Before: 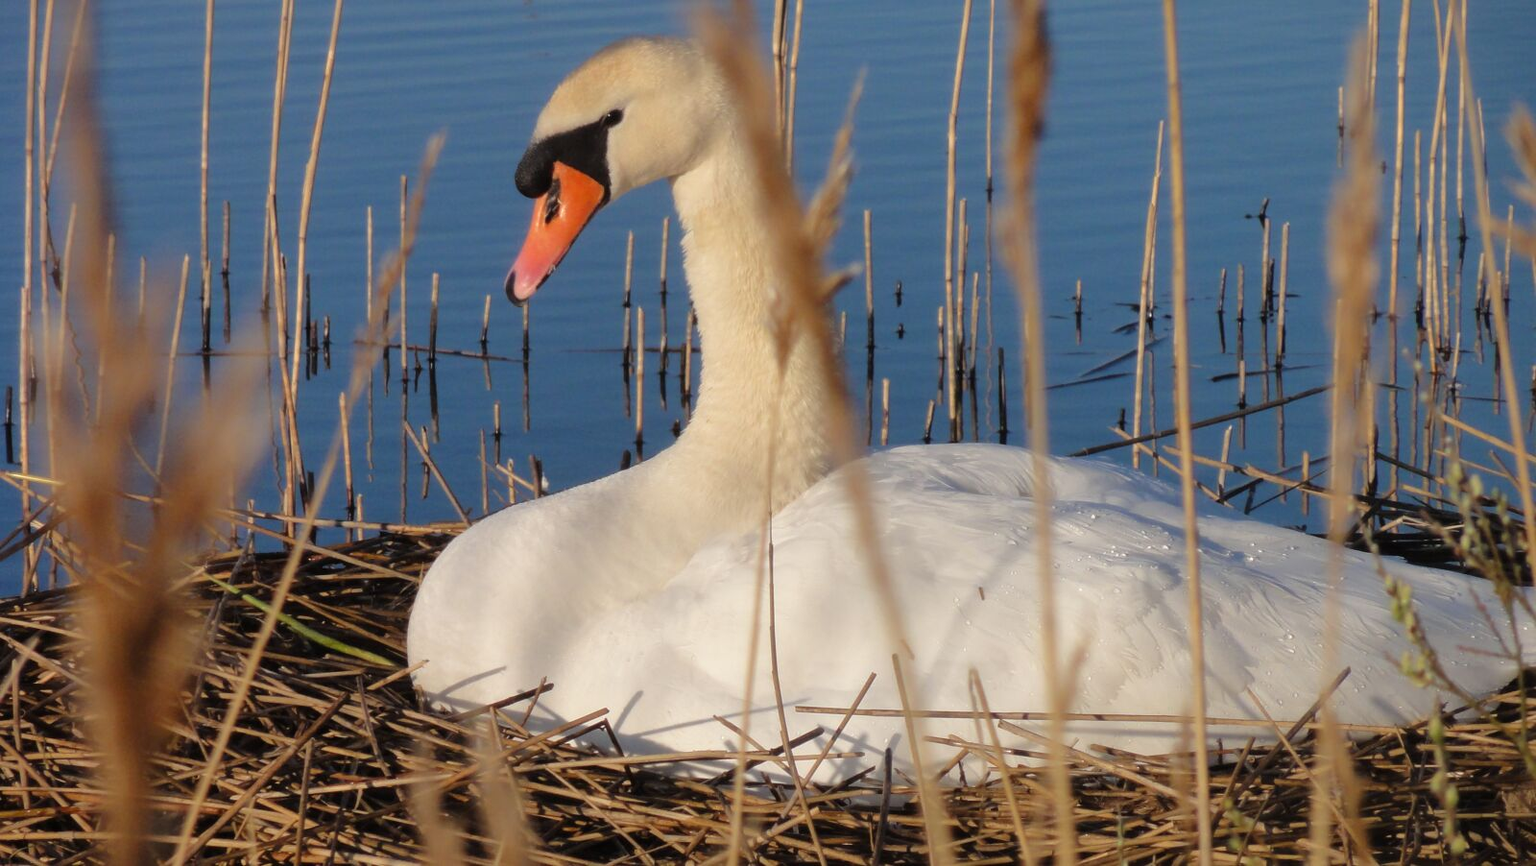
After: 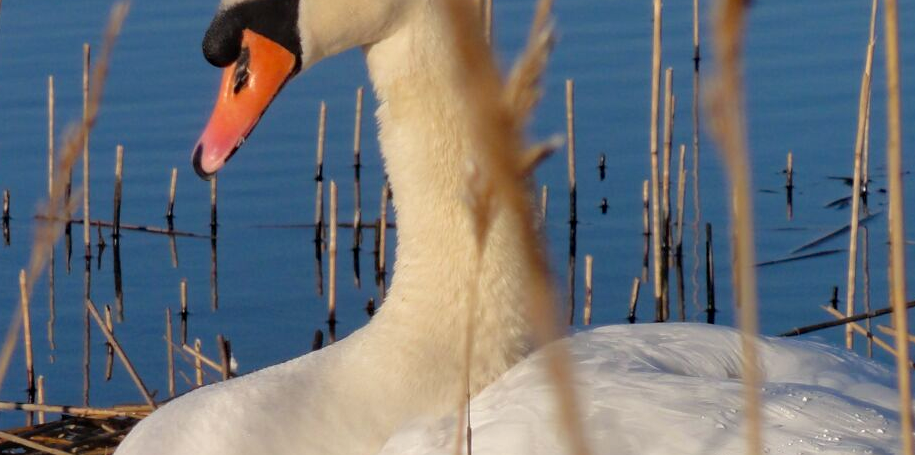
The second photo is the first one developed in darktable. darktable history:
crop: left 20.932%, top 15.471%, right 21.848%, bottom 34.081%
haze removal: compatibility mode true, adaptive false
